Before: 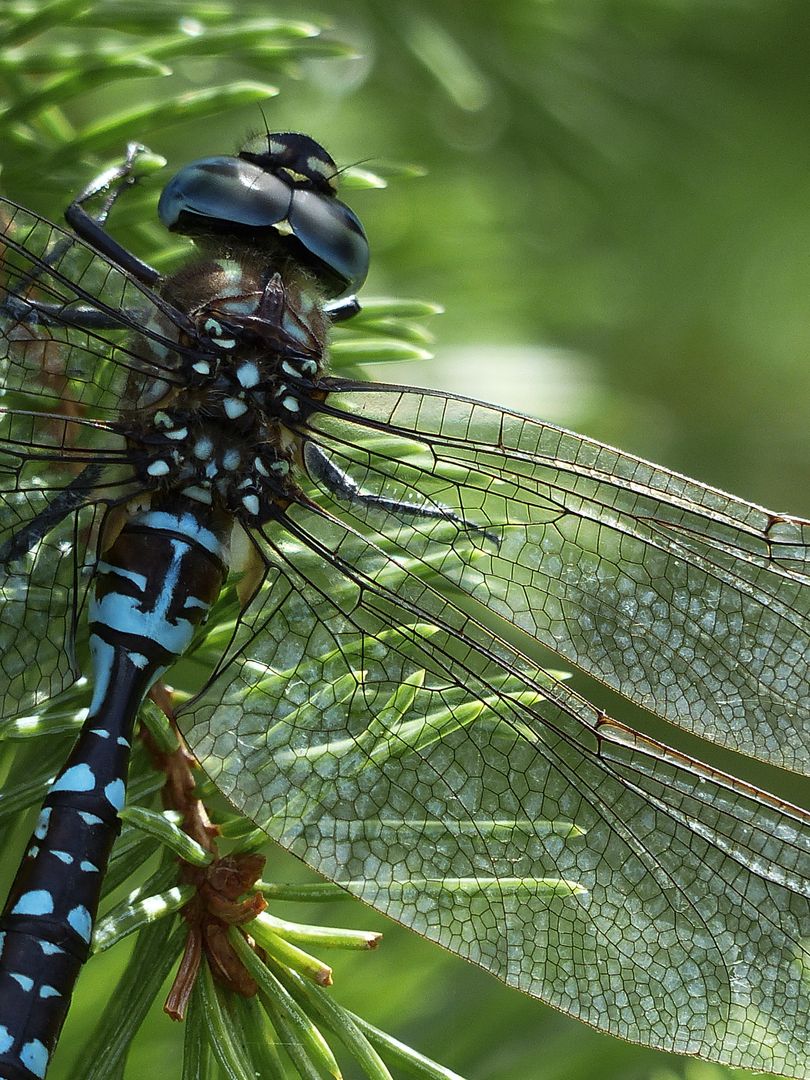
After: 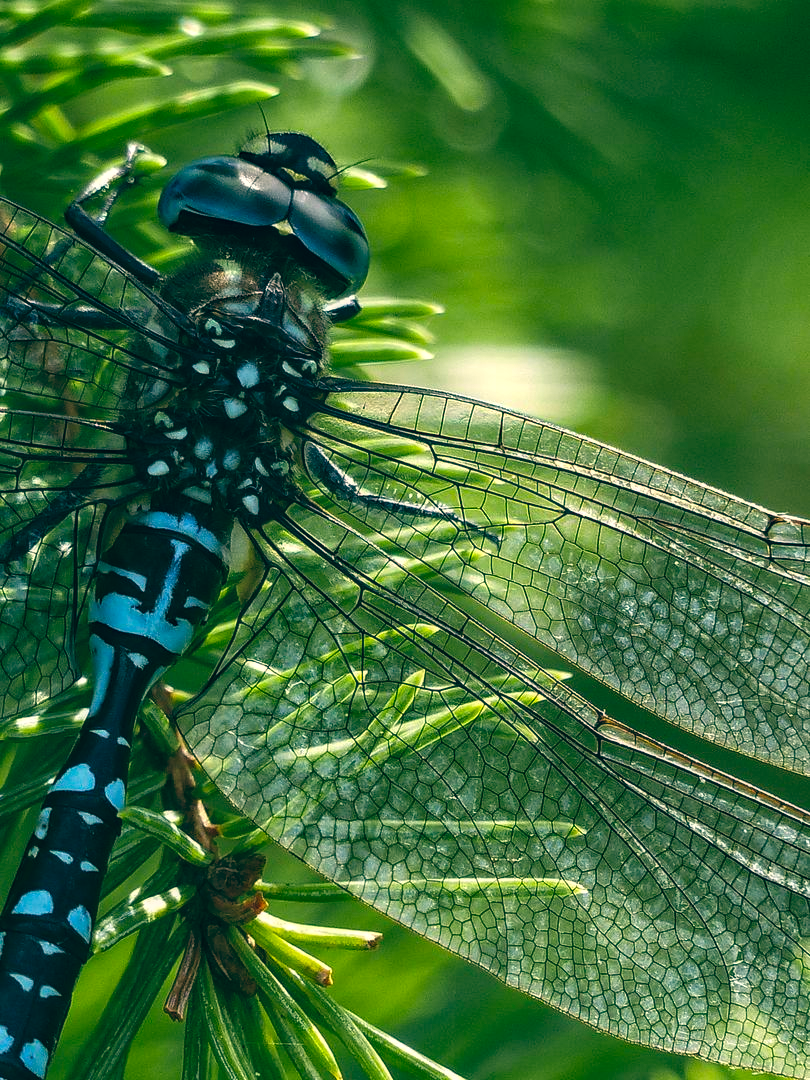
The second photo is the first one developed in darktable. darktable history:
local contrast: on, module defaults
haze removal: compatibility mode true, adaptive false
color balance rgb: perceptual saturation grading › global saturation 20%, global vibrance 20%
color balance: lift [1.005, 0.99, 1.007, 1.01], gamma [1, 0.979, 1.011, 1.021], gain [0.923, 1.098, 1.025, 0.902], input saturation 90.45%, contrast 7.73%, output saturation 105.91%
